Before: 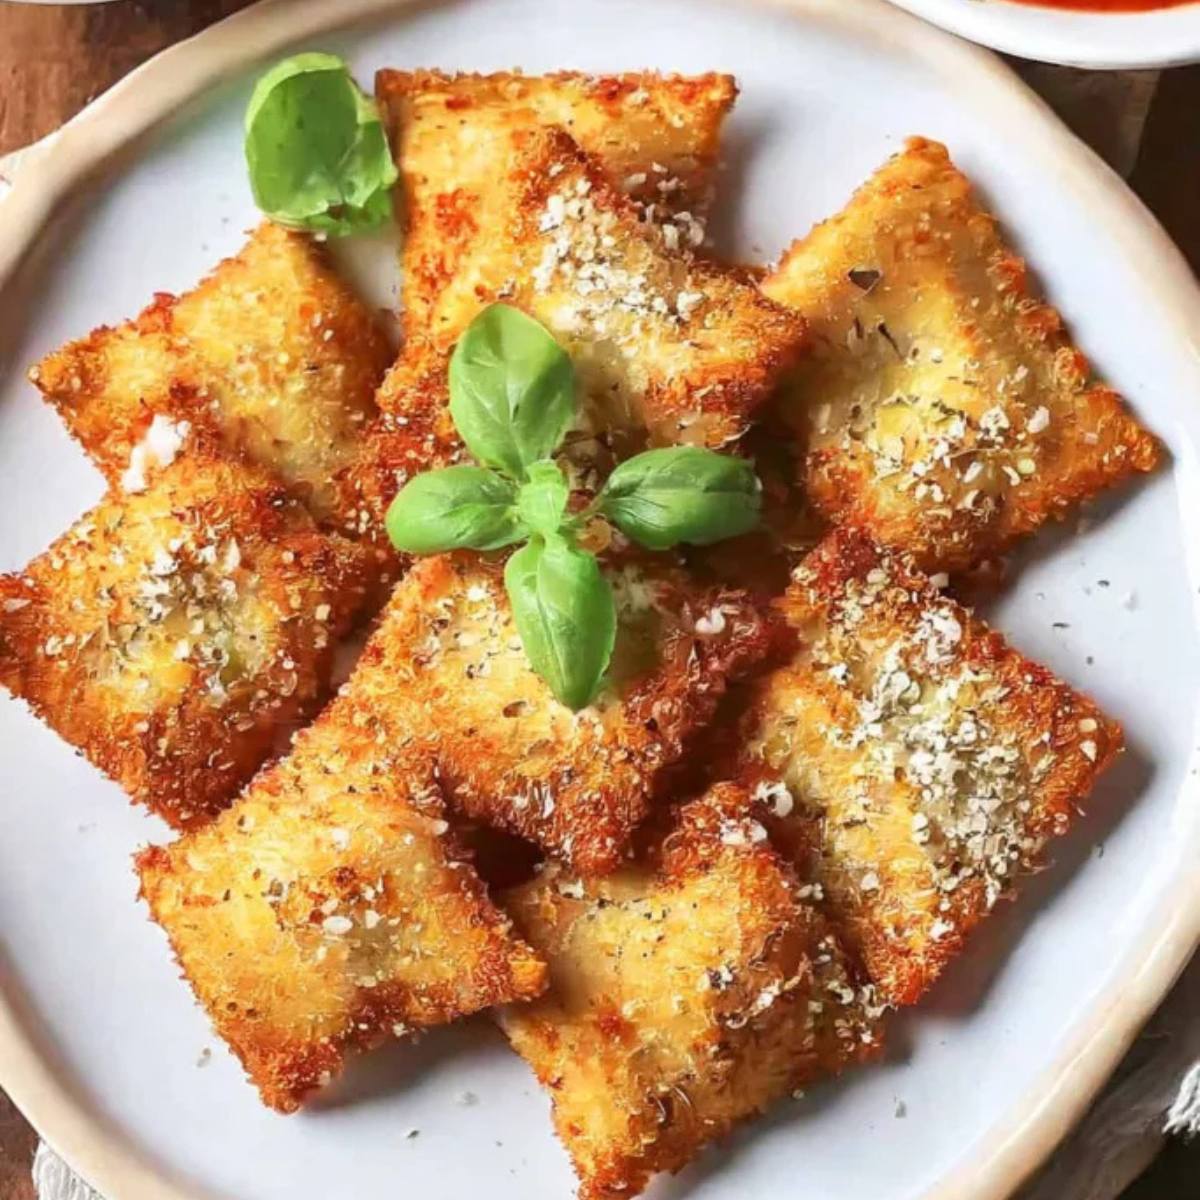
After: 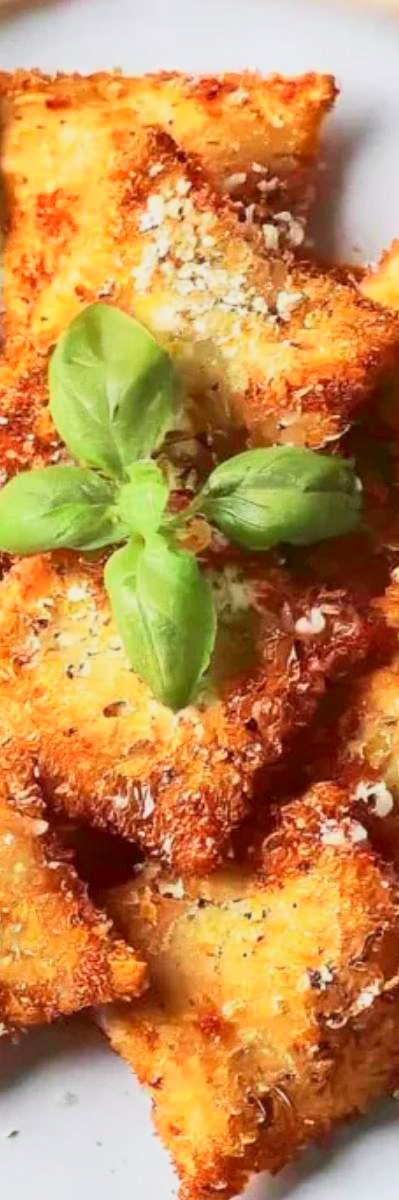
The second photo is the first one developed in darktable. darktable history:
crop: left 33.36%, right 33.36%
tone curve: curves: ch0 [(0, 0.013) (0.036, 0.045) (0.274, 0.286) (0.566, 0.623) (0.794, 0.827) (1, 0.953)]; ch1 [(0, 0) (0.389, 0.403) (0.462, 0.48) (0.499, 0.5) (0.524, 0.527) (0.57, 0.599) (0.626, 0.65) (0.761, 0.781) (1, 1)]; ch2 [(0, 0) (0.464, 0.478) (0.5, 0.501) (0.533, 0.542) (0.599, 0.613) (0.704, 0.731) (1, 1)], color space Lab, independent channels, preserve colors none
